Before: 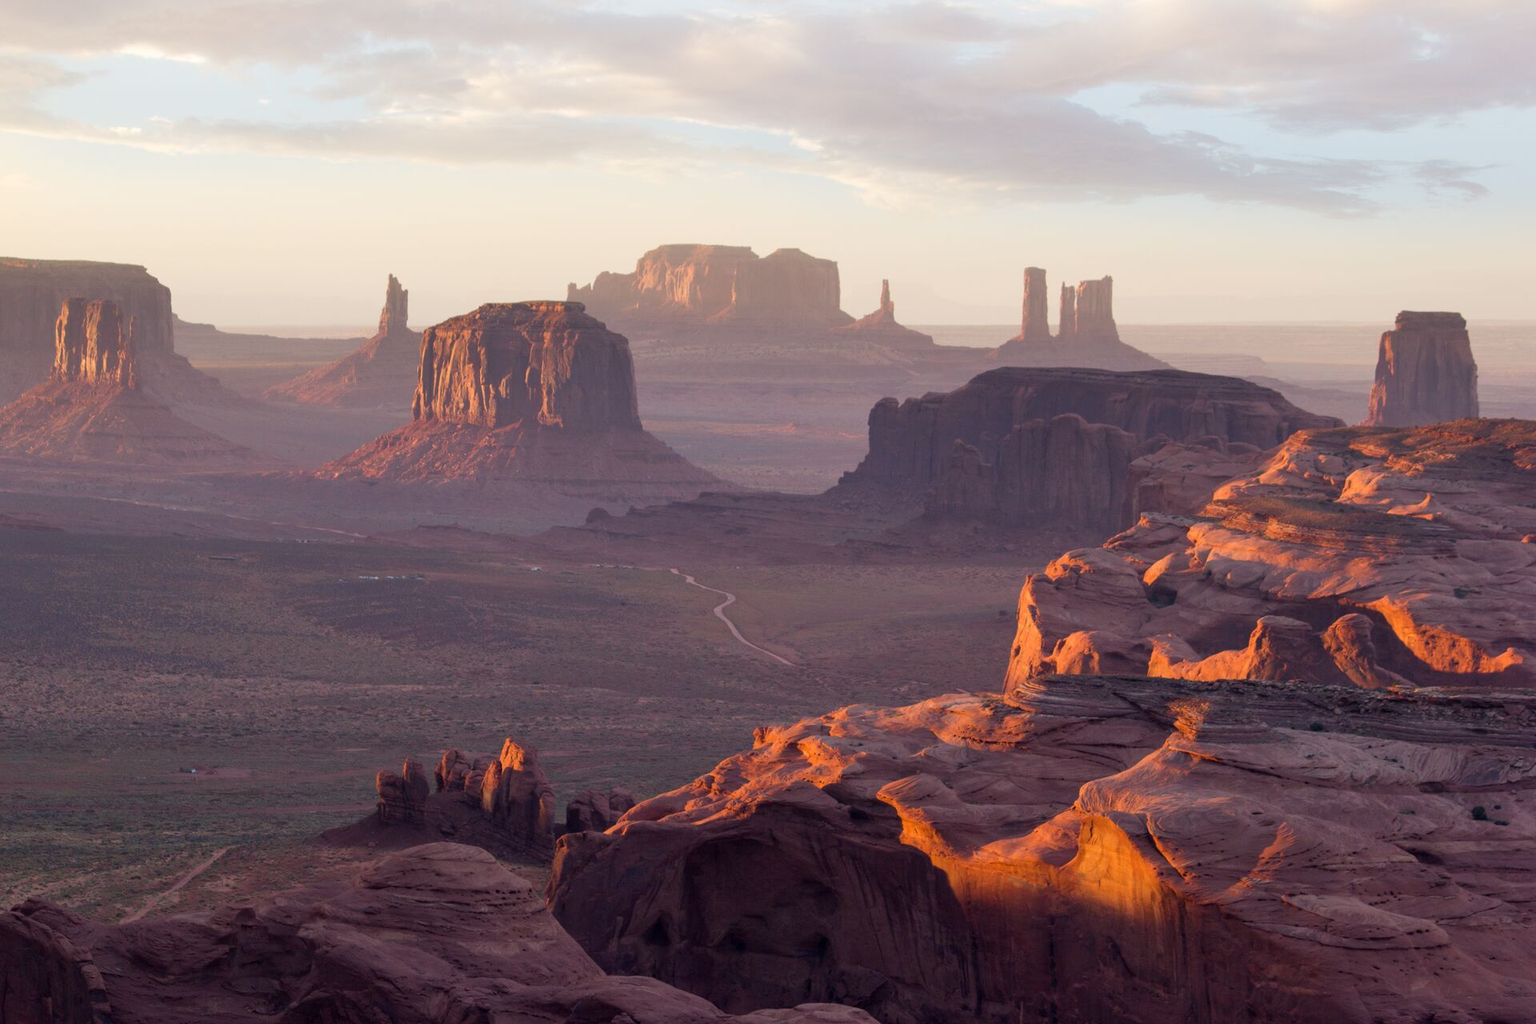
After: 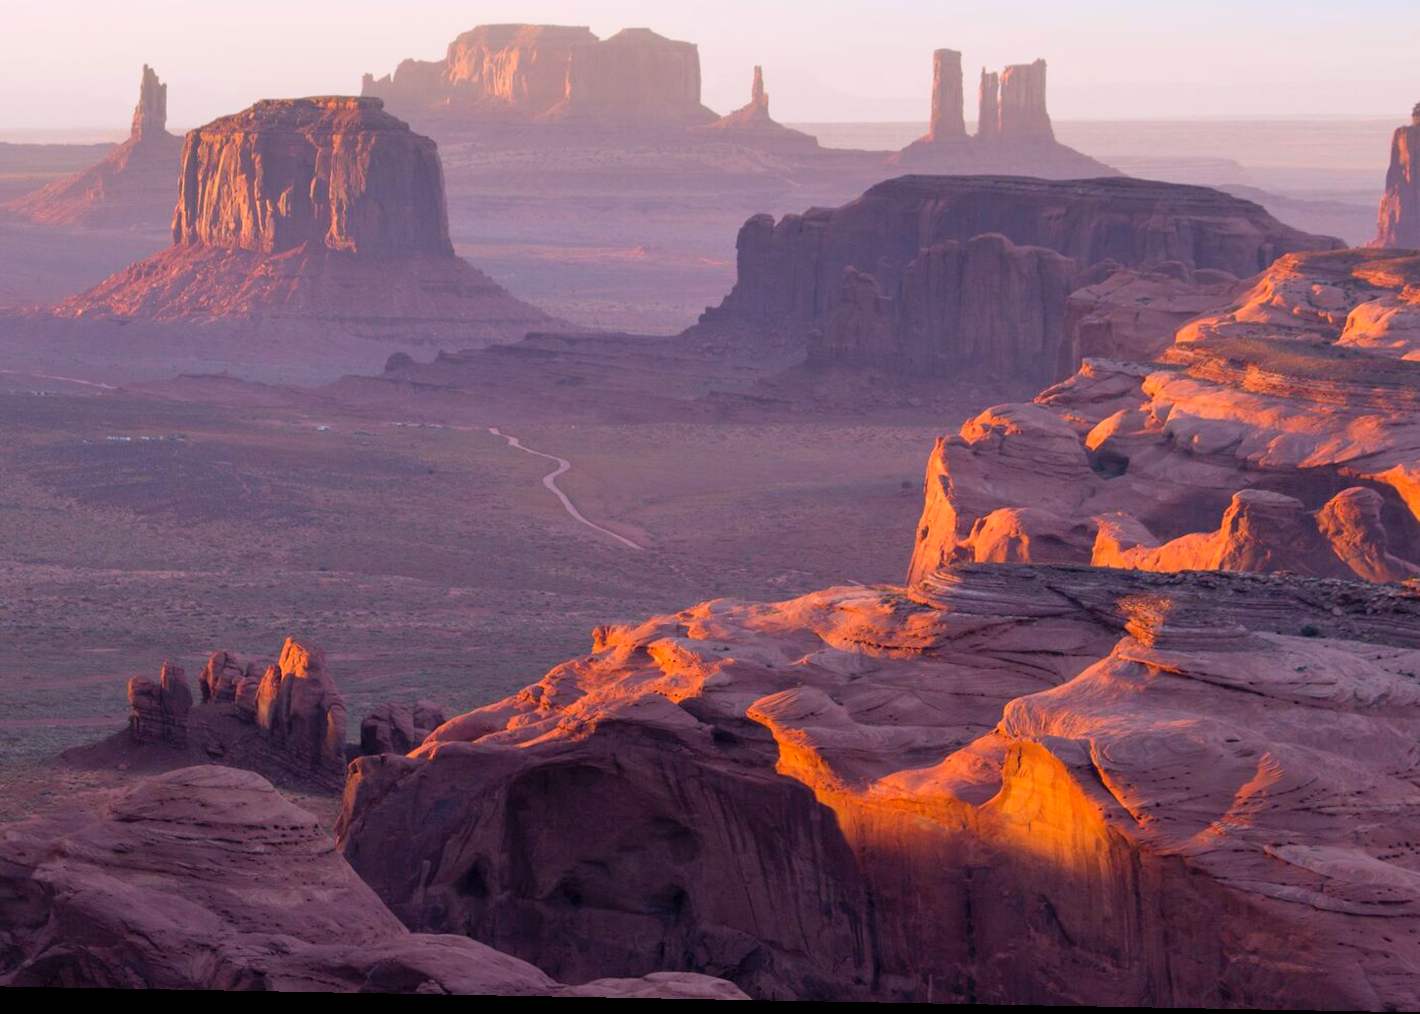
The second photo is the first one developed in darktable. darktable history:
crop: left 16.871%, top 22.857%, right 9.116%
rotate and perspective: lens shift (horizontal) -0.055, automatic cropping off
contrast brightness saturation: brightness 0.09, saturation 0.19
white balance: red 1.004, blue 1.096
